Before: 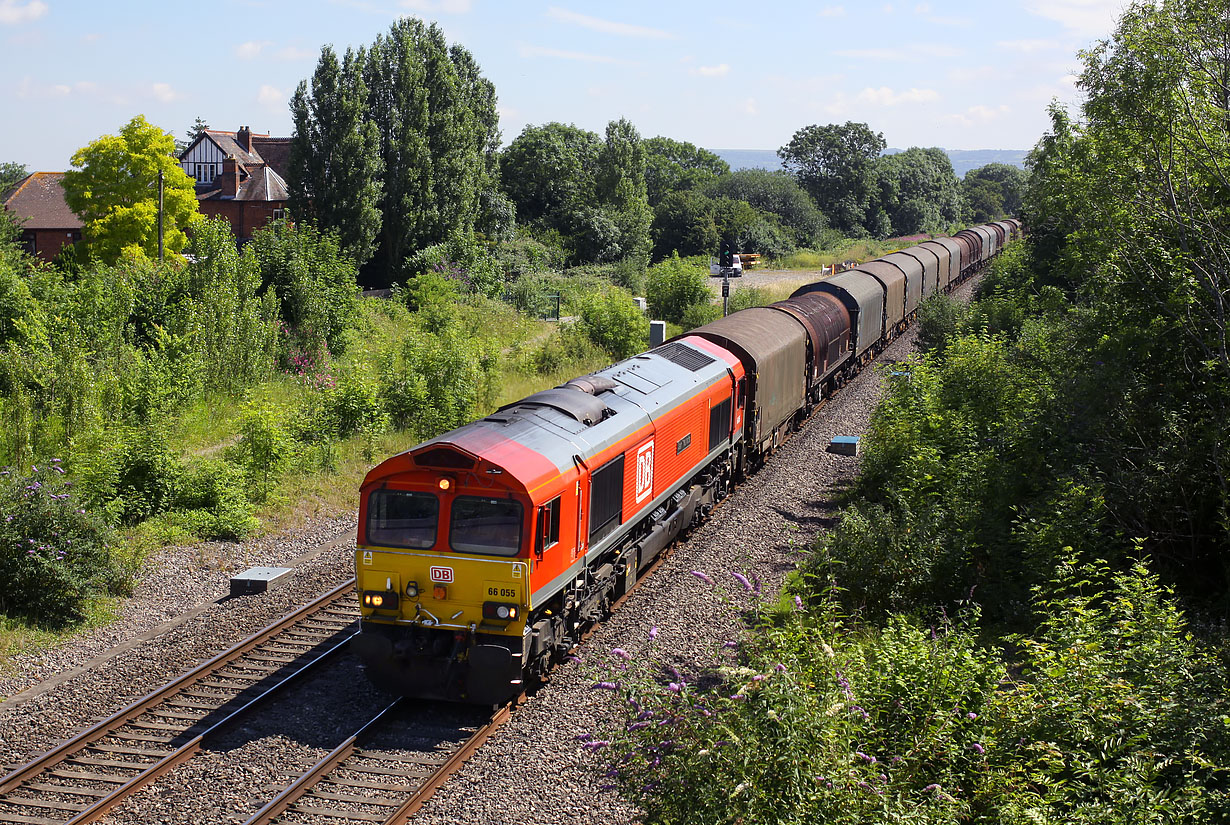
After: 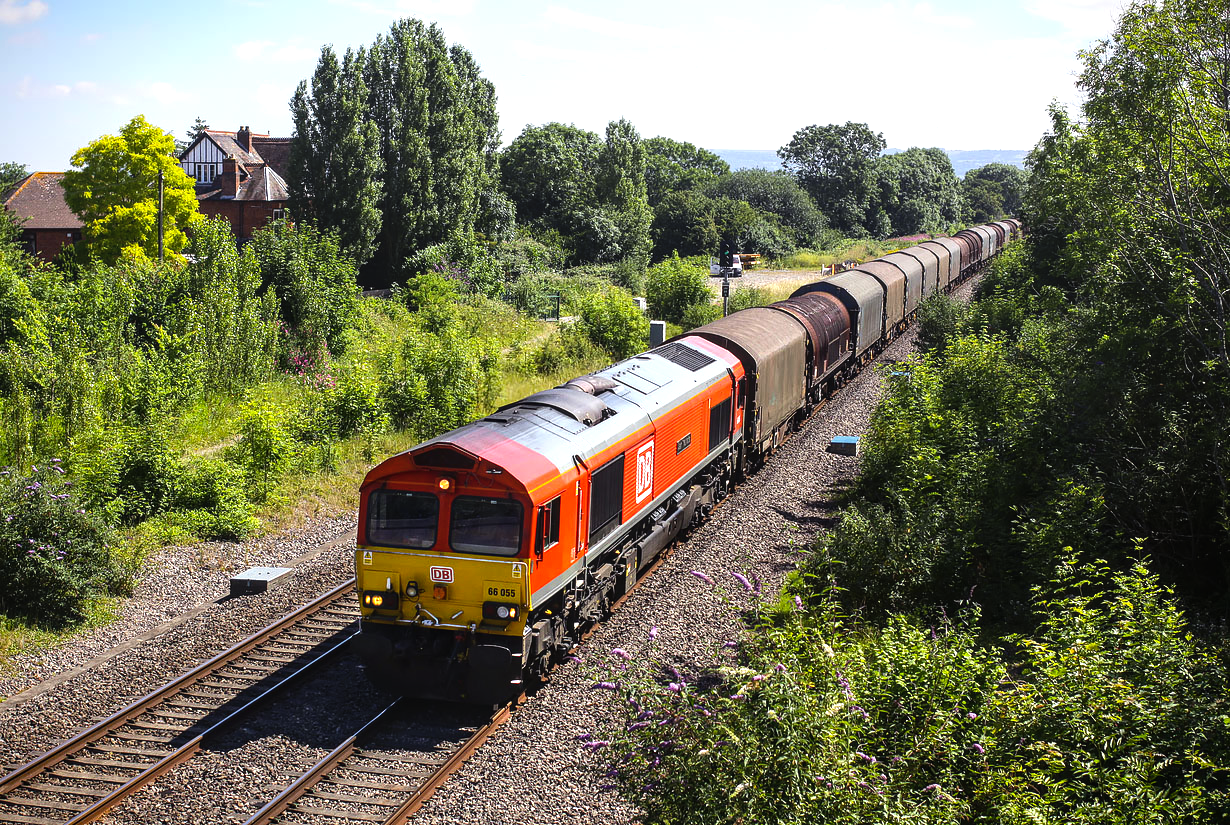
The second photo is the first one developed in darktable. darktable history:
tone equalizer: -8 EV -0.753 EV, -7 EV -0.669 EV, -6 EV -0.607 EV, -5 EV -0.363 EV, -3 EV 0.39 EV, -2 EV 0.6 EV, -1 EV 0.692 EV, +0 EV 0.766 EV, edges refinement/feathering 500, mask exposure compensation -1.57 EV, preserve details no
local contrast: detail 114%
color balance rgb: perceptual saturation grading › global saturation 9.67%
vignetting: fall-off start 100.96%, saturation 0.38, width/height ratio 1.306
